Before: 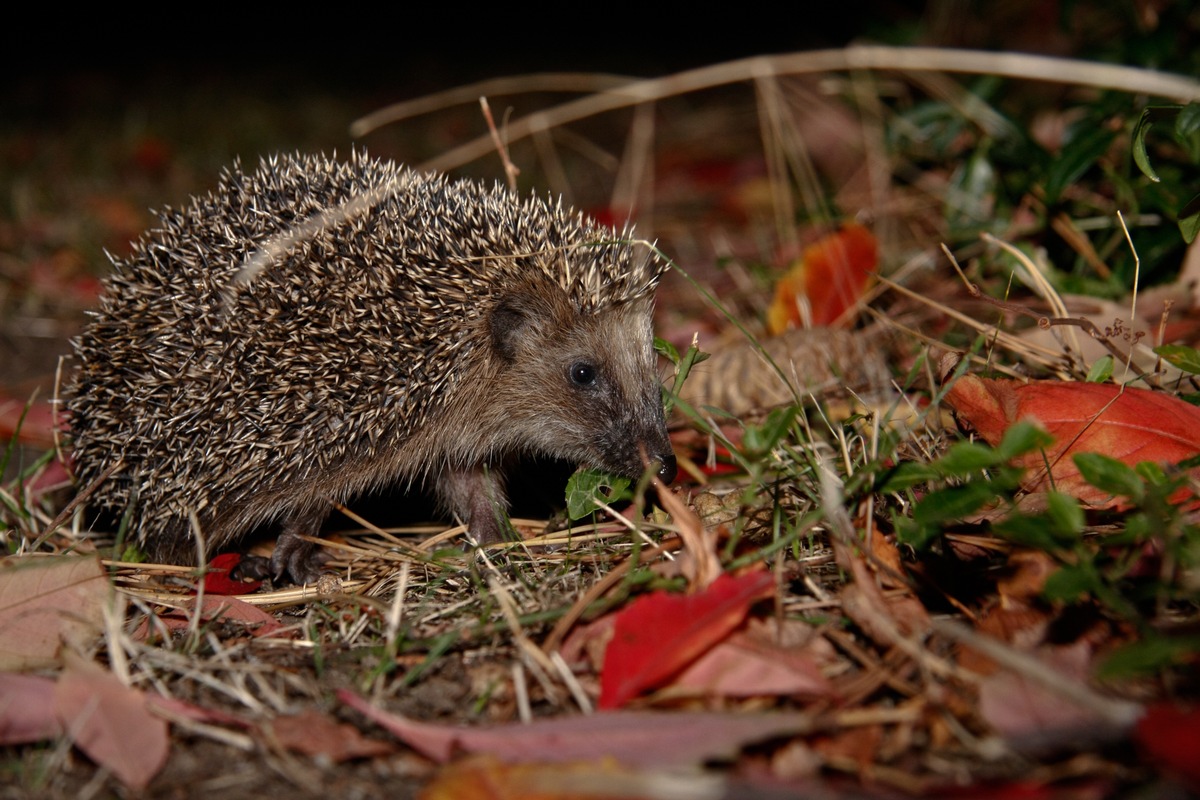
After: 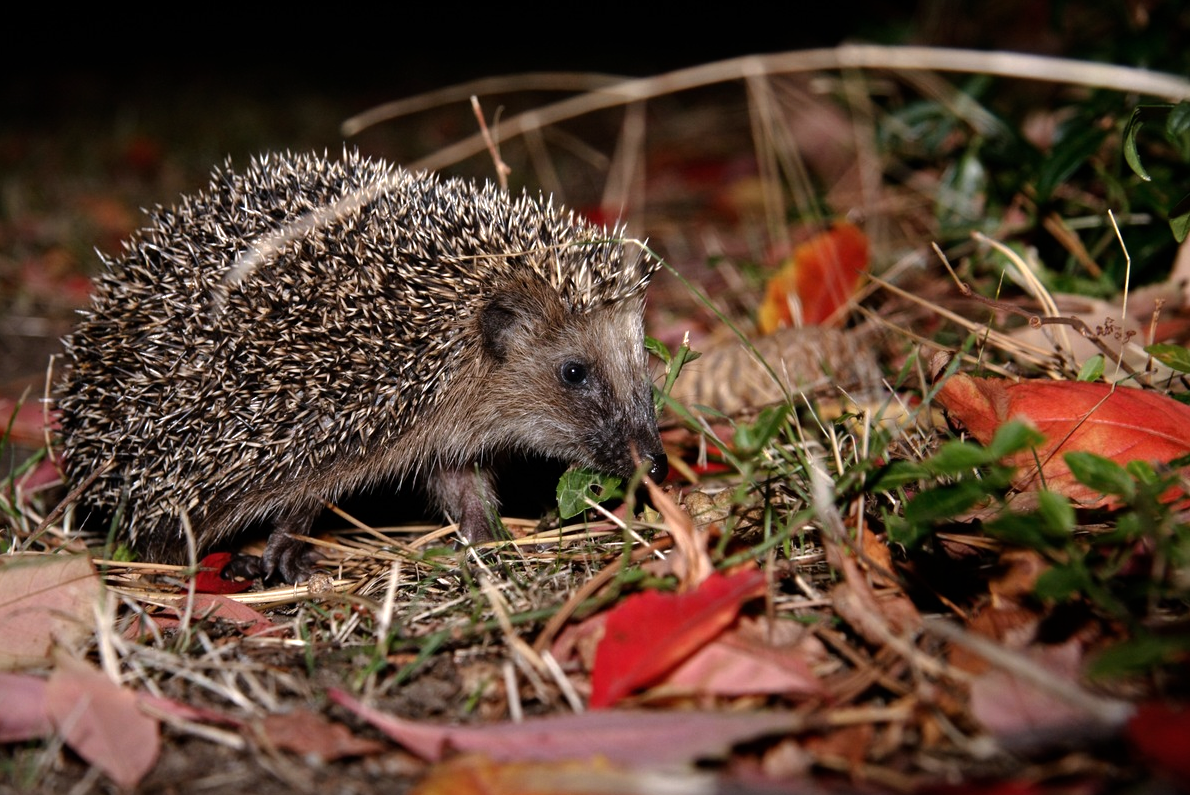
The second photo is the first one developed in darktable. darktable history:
color calibration: illuminant as shot in camera, x 0.358, y 0.373, temperature 4628.91 K
tone equalizer: -8 EV -0.763 EV, -7 EV -0.685 EV, -6 EV -0.636 EV, -5 EV -0.39 EV, -3 EV 0.402 EV, -2 EV 0.6 EV, -1 EV 0.68 EV, +0 EV 0.772 EV
crop and rotate: left 0.824%, top 0.23%, bottom 0.372%
